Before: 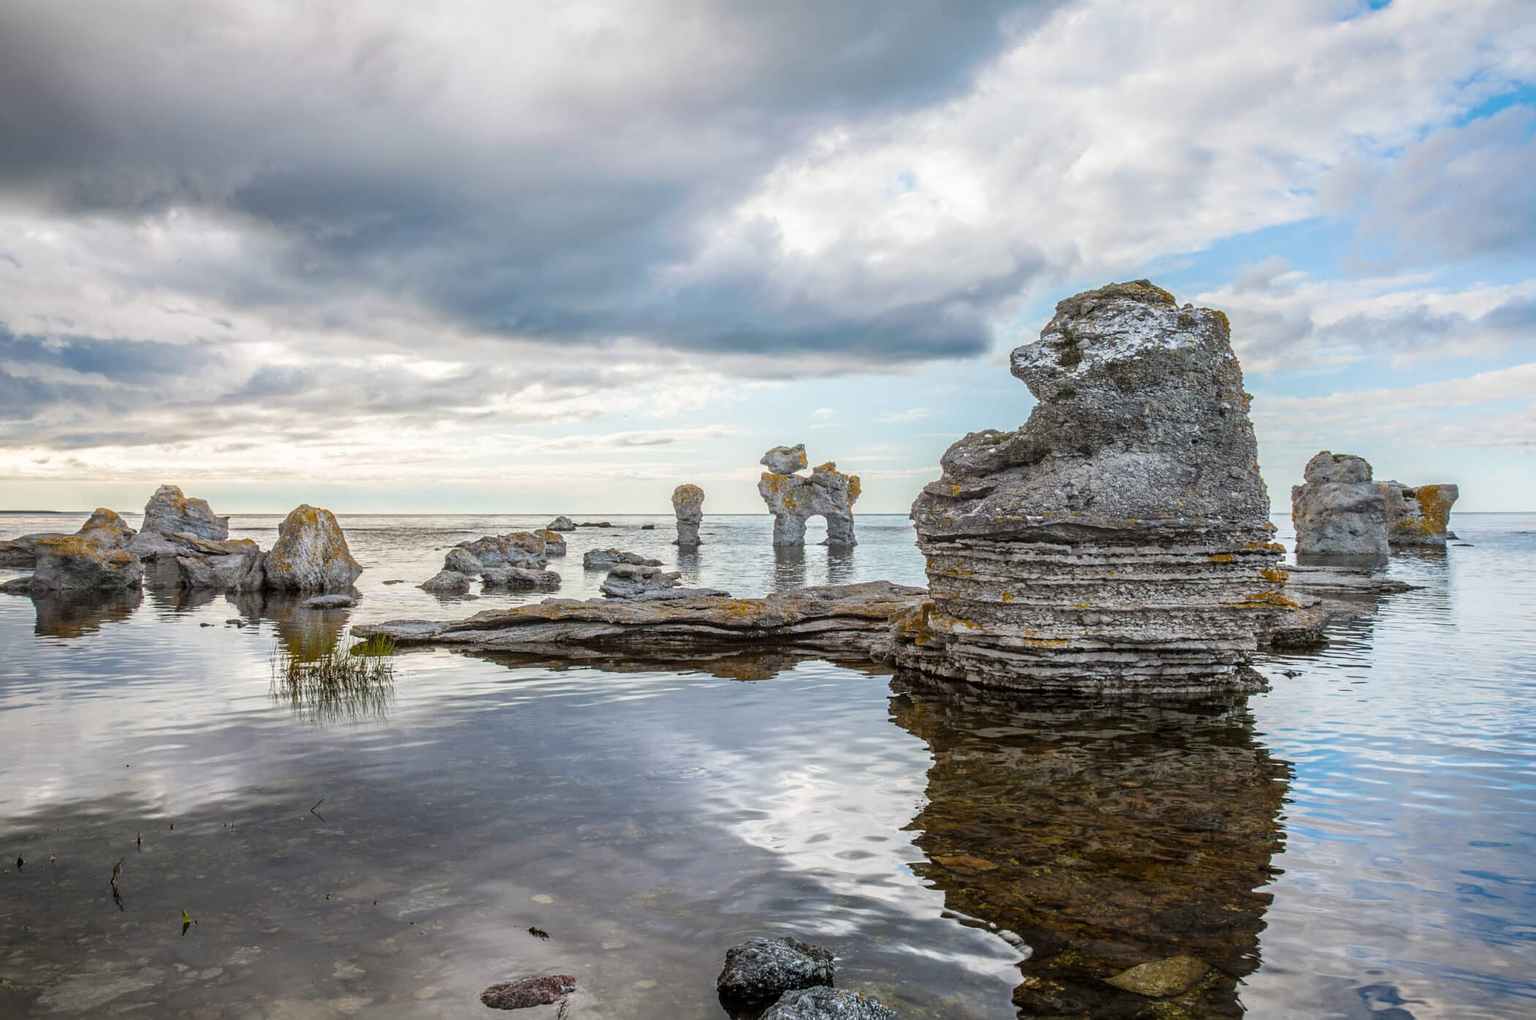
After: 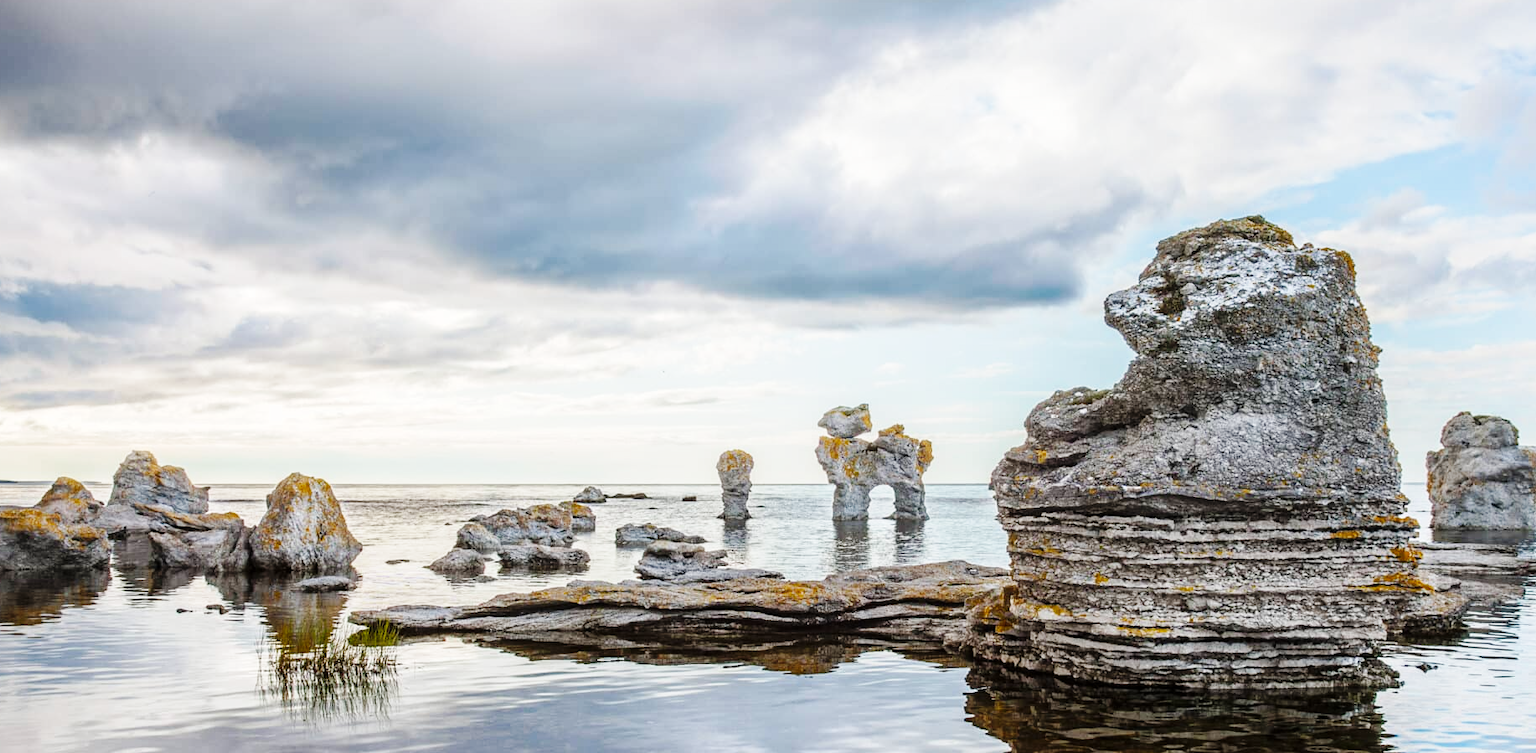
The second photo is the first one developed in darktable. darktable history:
crop: left 3.015%, top 8.969%, right 9.647%, bottom 26.457%
base curve: curves: ch0 [(0, 0) (0.032, 0.025) (0.121, 0.166) (0.206, 0.329) (0.605, 0.79) (1, 1)], preserve colors none
